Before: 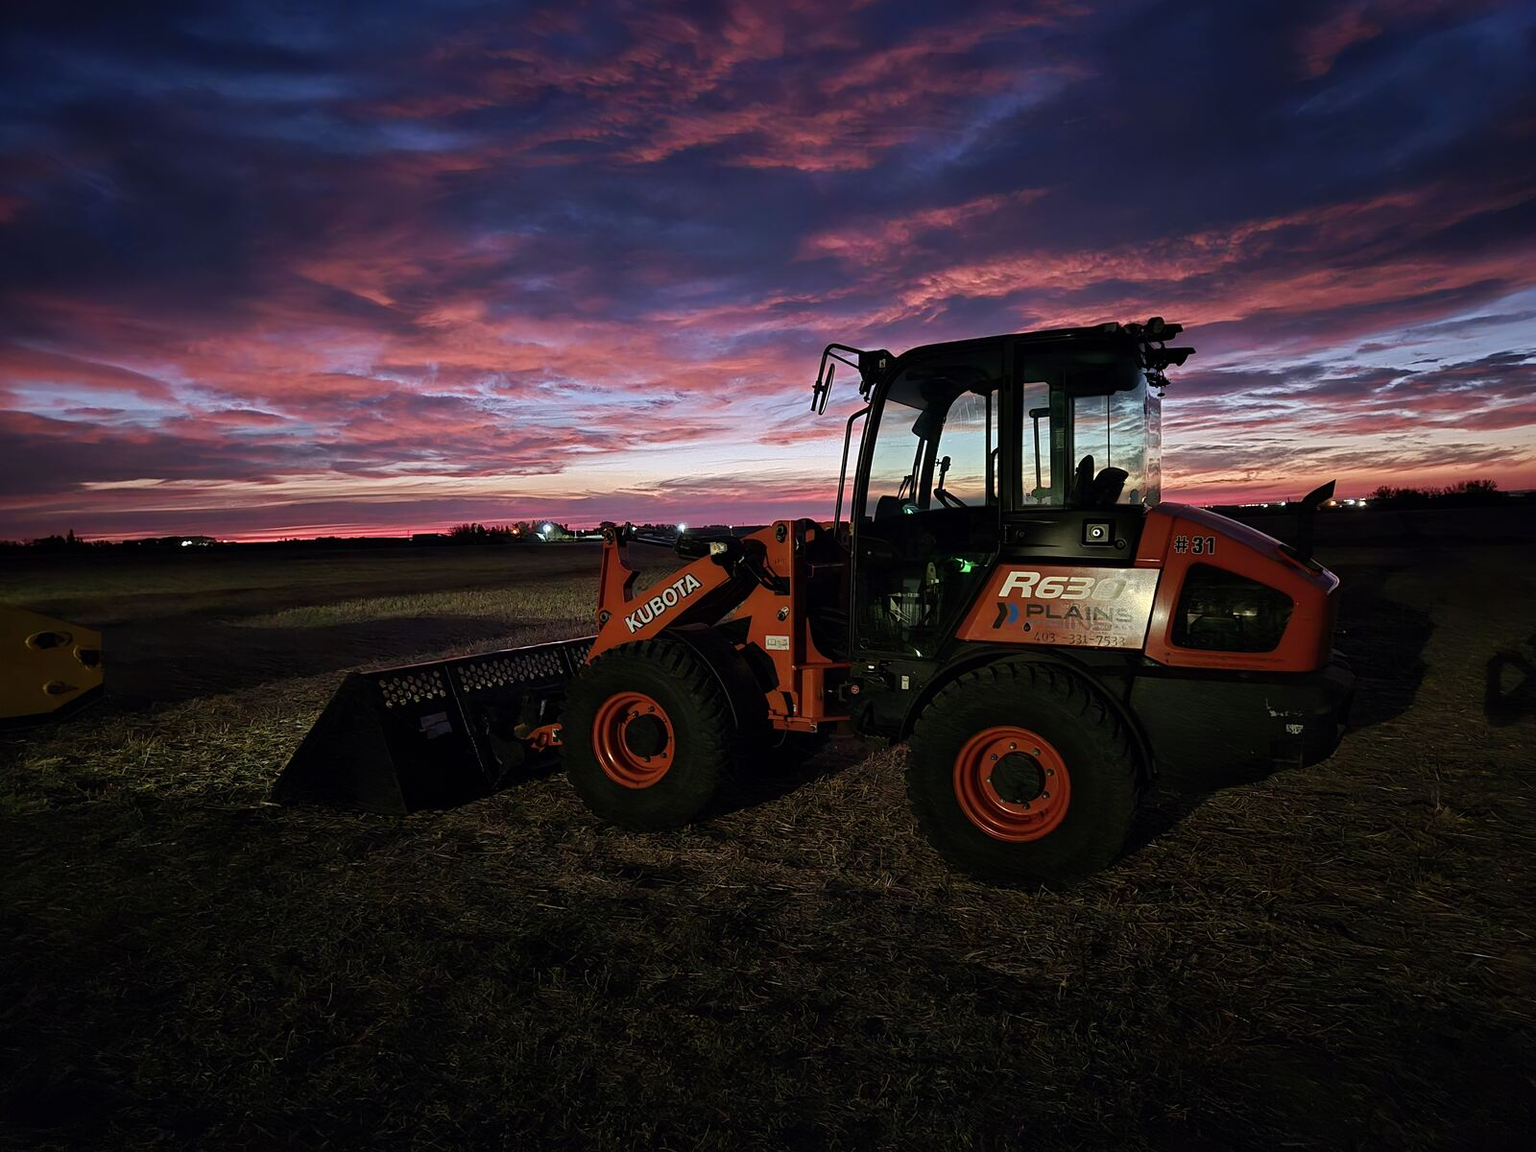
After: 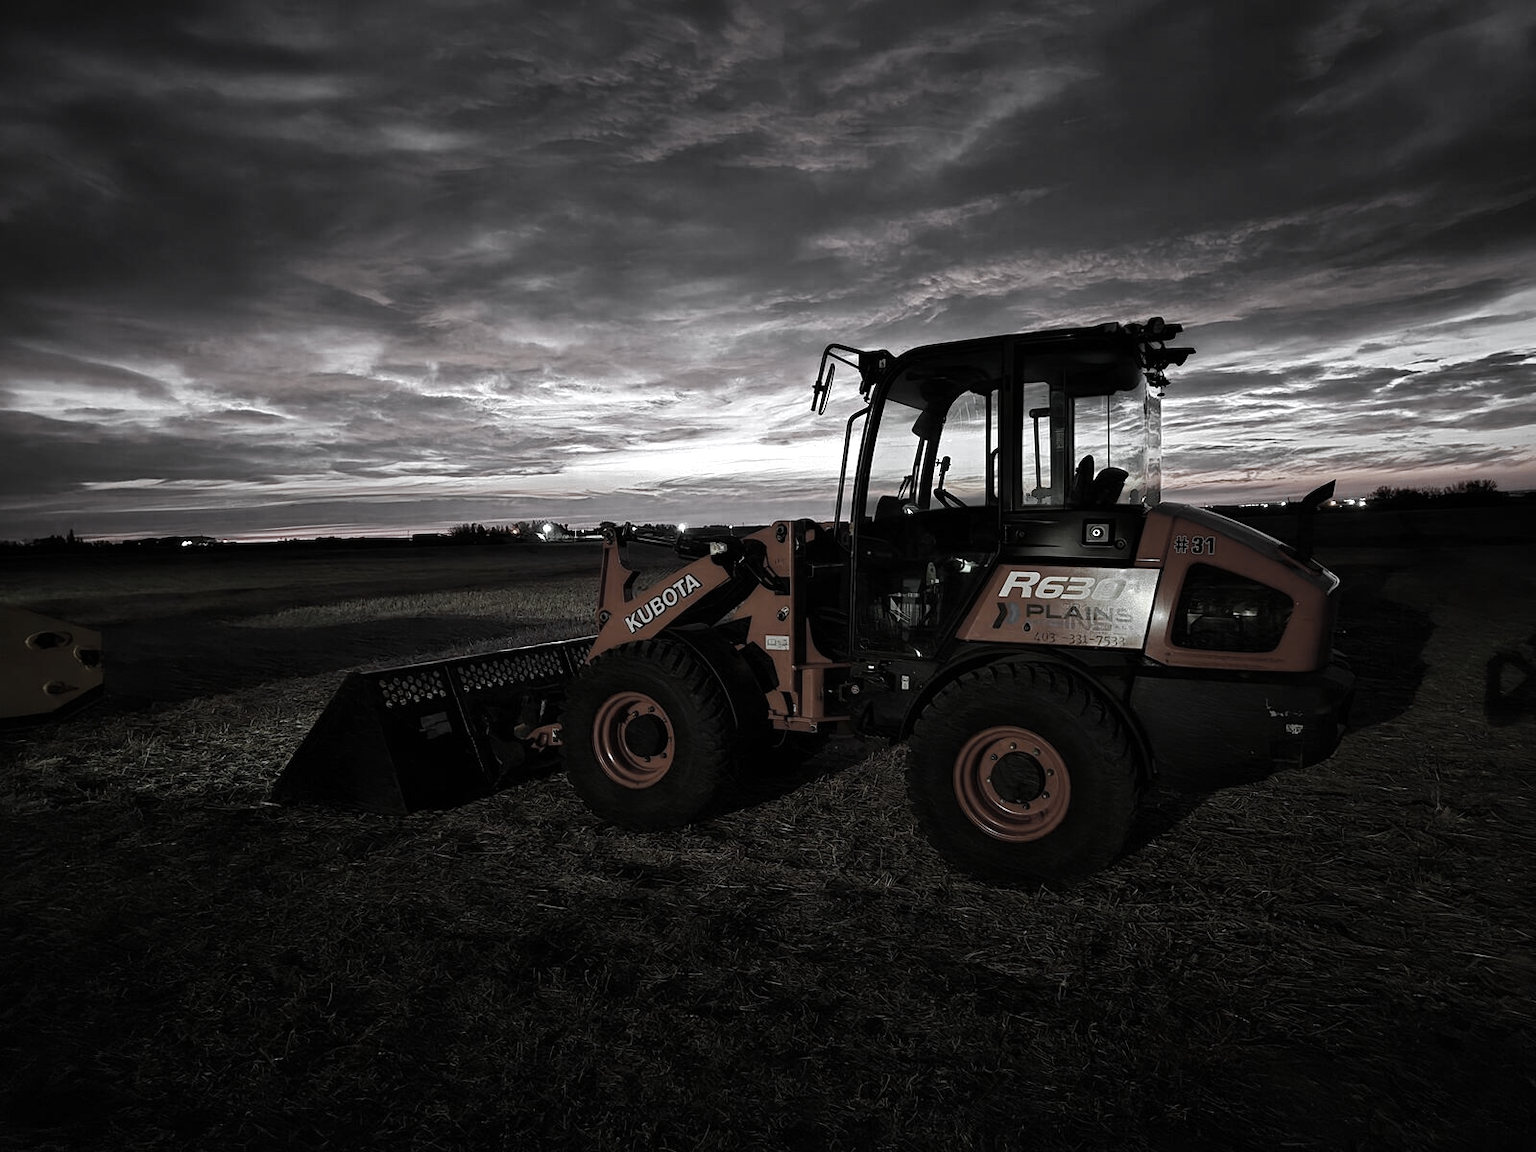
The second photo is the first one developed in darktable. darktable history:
white balance: red 0.931, blue 1.11
color zones: curves: ch0 [(0, 0.613) (0.01, 0.613) (0.245, 0.448) (0.498, 0.529) (0.642, 0.665) (0.879, 0.777) (0.99, 0.613)]; ch1 [(0, 0.035) (0.121, 0.189) (0.259, 0.197) (0.415, 0.061) (0.589, 0.022) (0.732, 0.022) (0.857, 0.026) (0.991, 0.053)]
contrast brightness saturation: saturation -0.1
